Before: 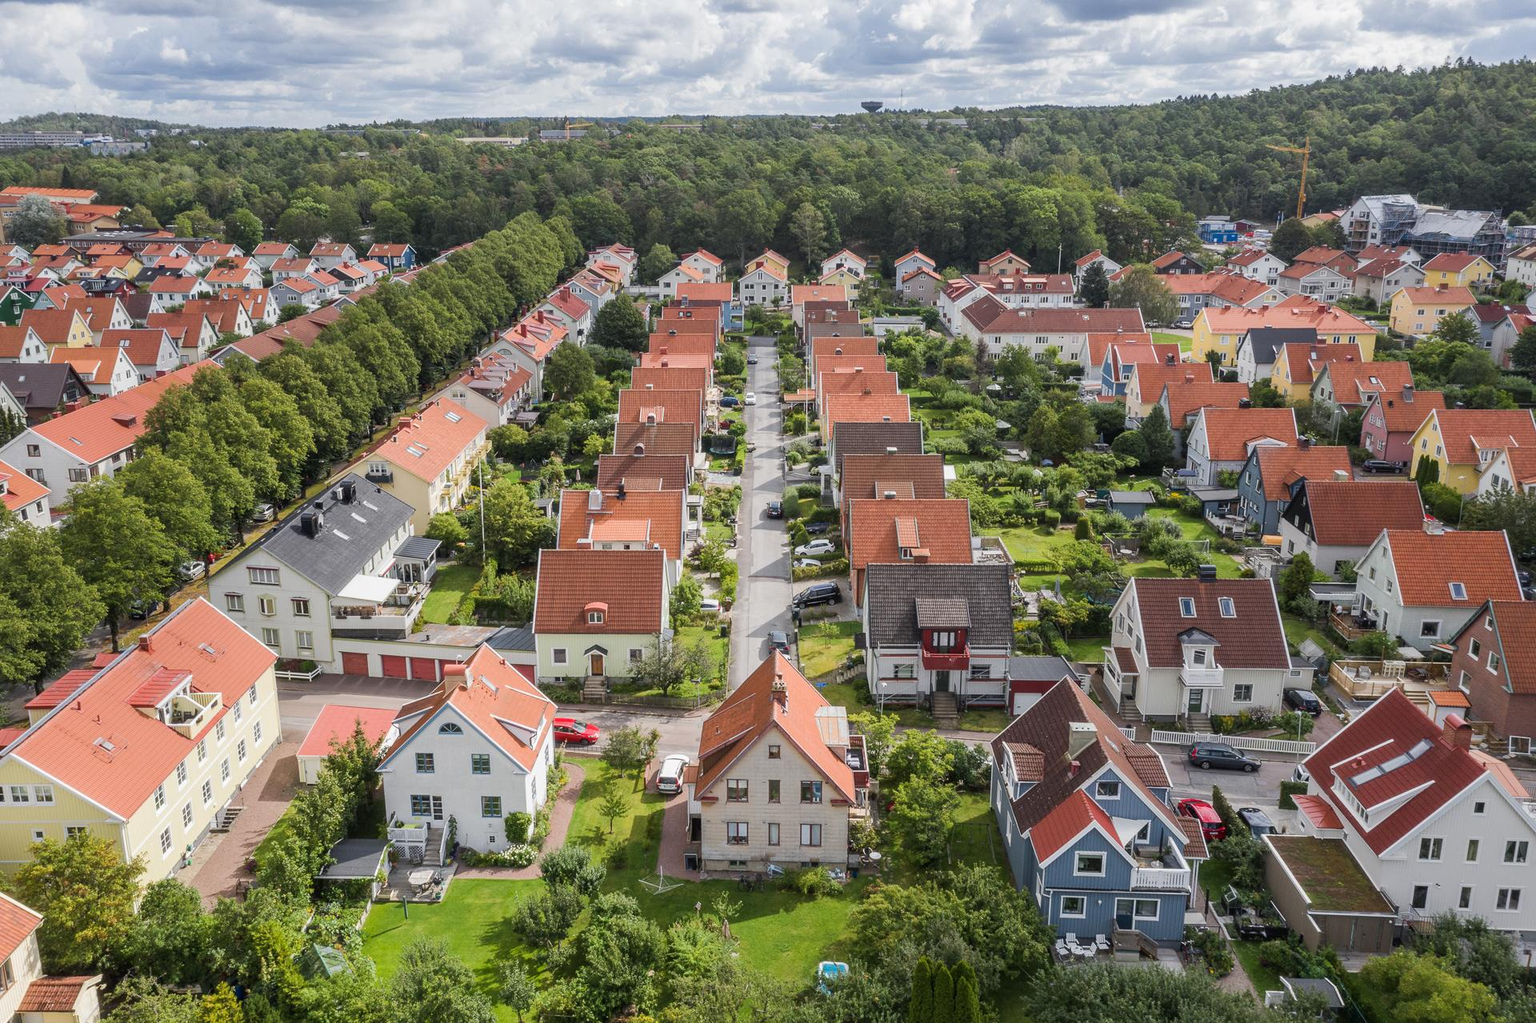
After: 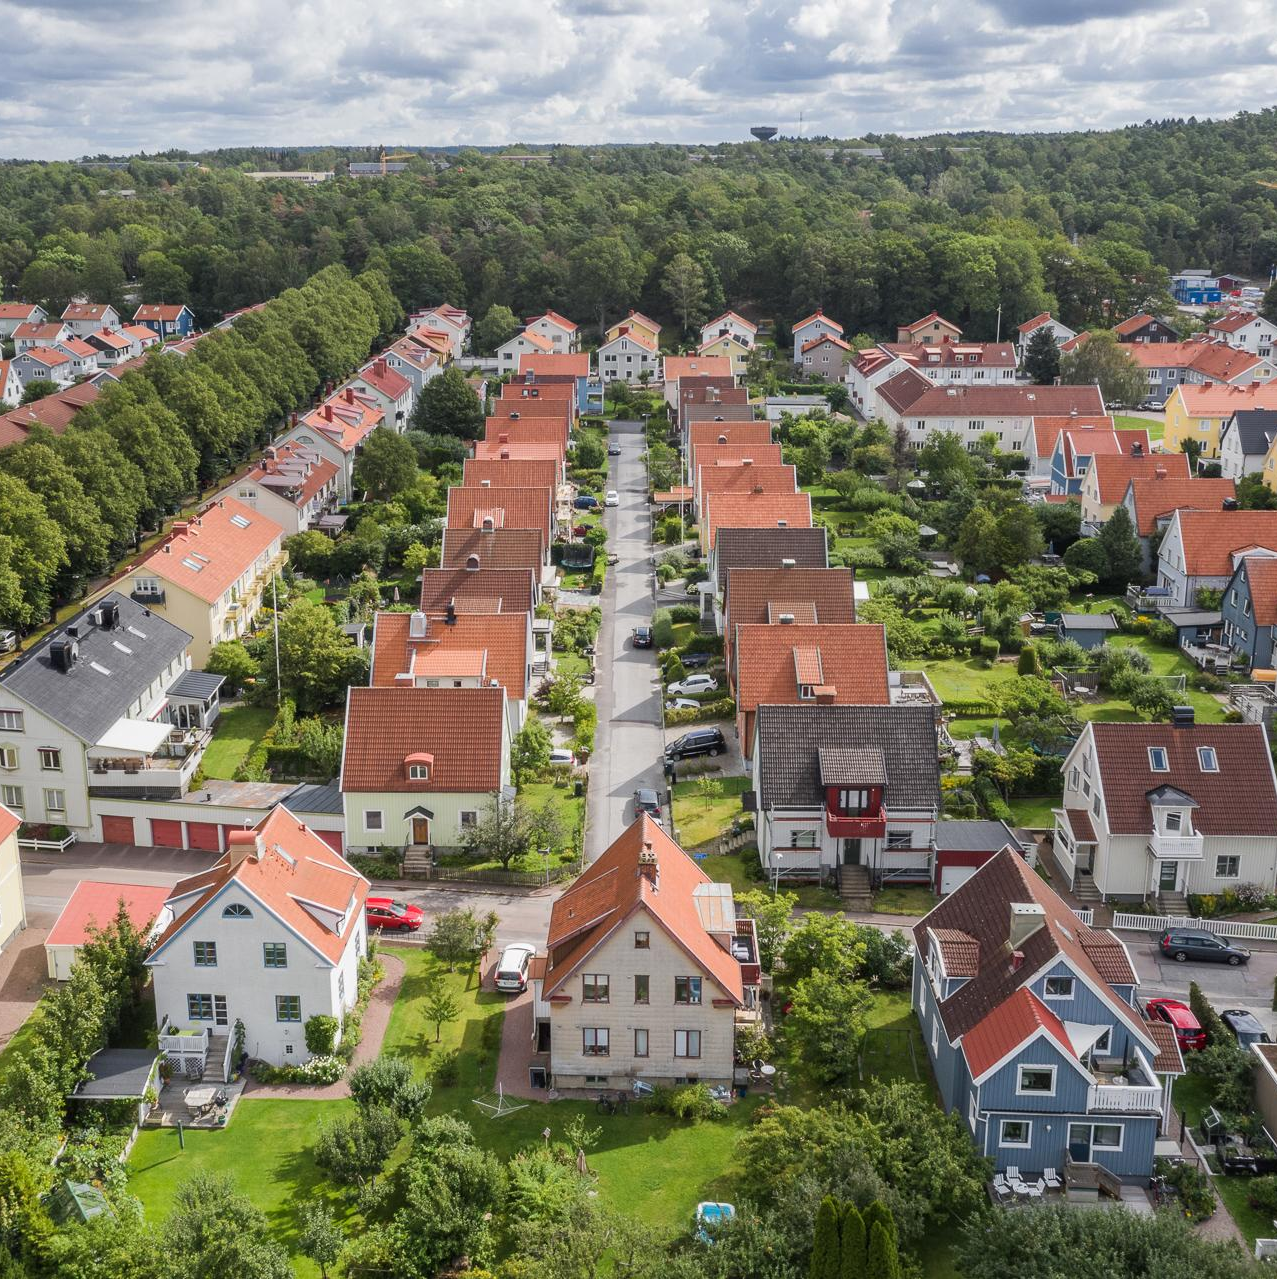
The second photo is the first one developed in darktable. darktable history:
crop: left 17.004%, right 16.471%
